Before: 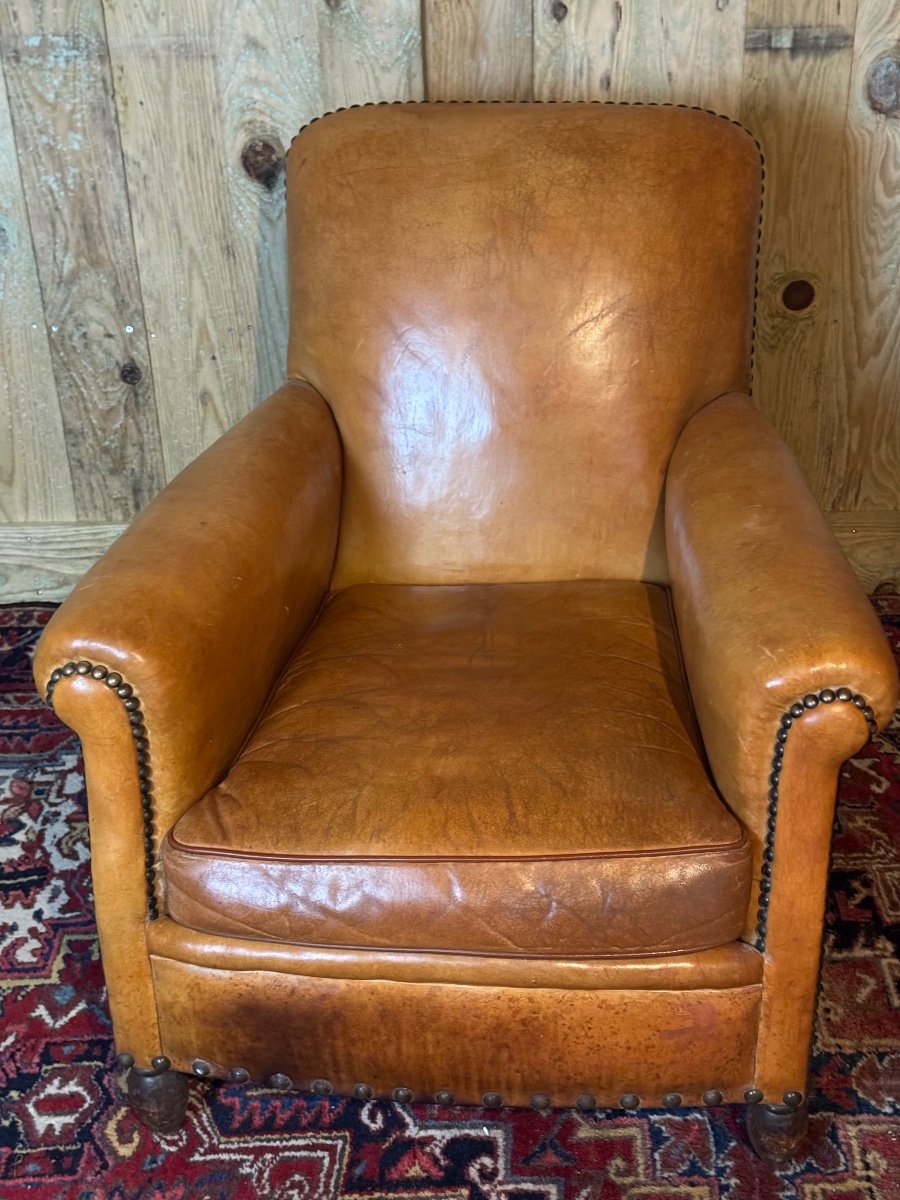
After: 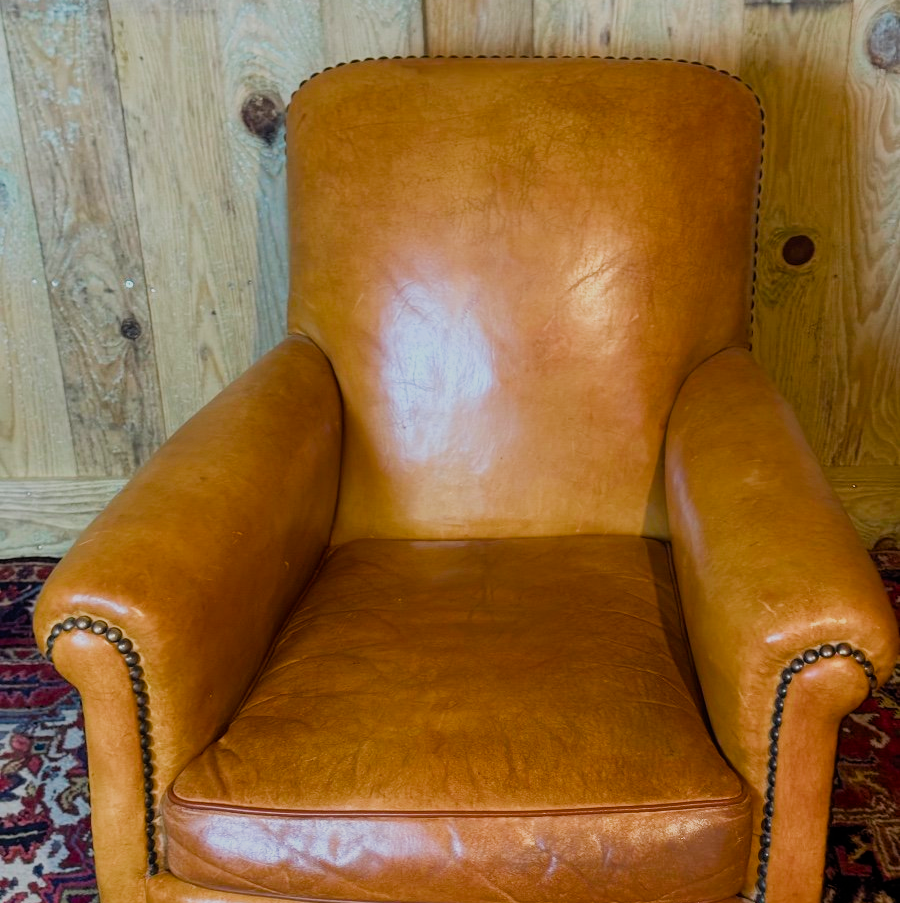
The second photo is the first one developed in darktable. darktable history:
crop: top 3.769%, bottom 20.921%
exposure: compensate highlight preservation false
contrast equalizer: octaves 7, y [[0.546, 0.552, 0.554, 0.554, 0.552, 0.546], [0.5 ×6], [0.5 ×6], [0 ×6], [0 ×6]], mix -0.307
color balance rgb: linear chroma grading › global chroma 14.762%, perceptual saturation grading › global saturation 25.595%, global vibrance 11.286%
filmic rgb: middle gray luminance 18.33%, black relative exposure -11.18 EV, white relative exposure 3.69 EV, threshold 5.98 EV, target black luminance 0%, hardness 5.83, latitude 57.75%, contrast 0.964, shadows ↔ highlights balance 49.26%, color science v5 (2021), contrast in shadows safe, contrast in highlights safe, enable highlight reconstruction true
